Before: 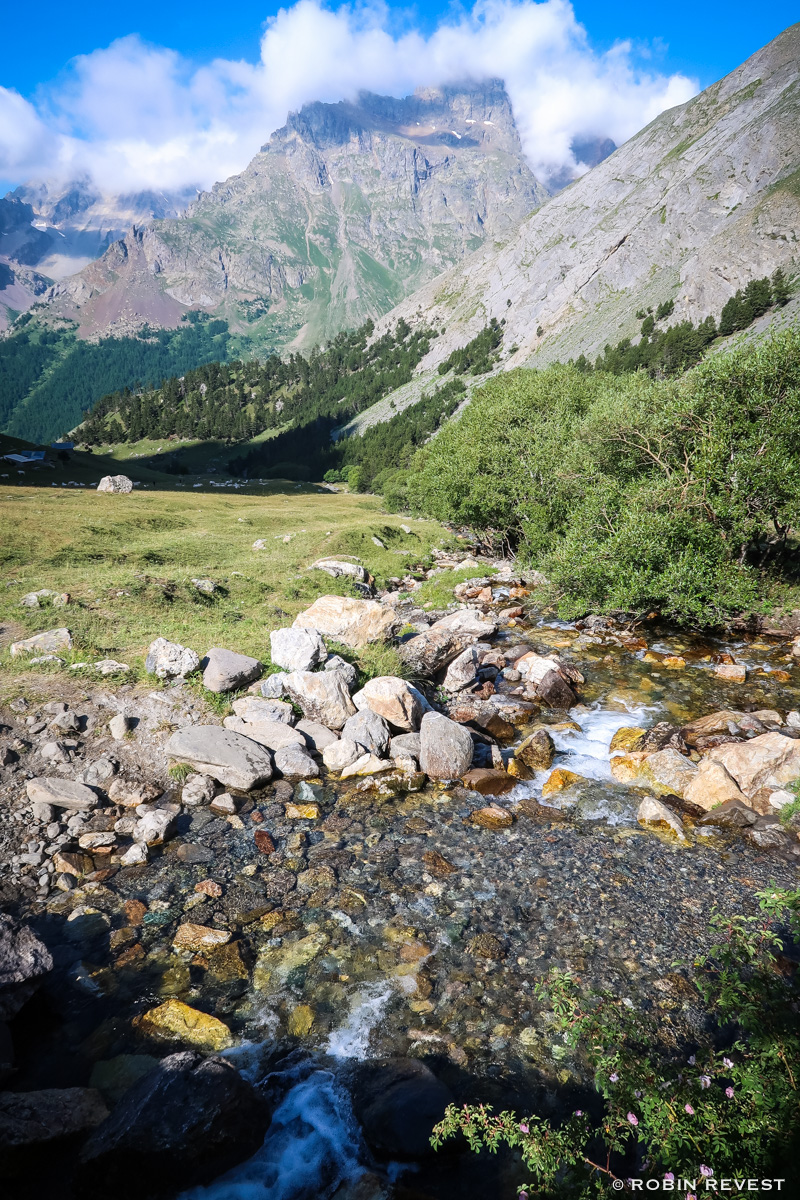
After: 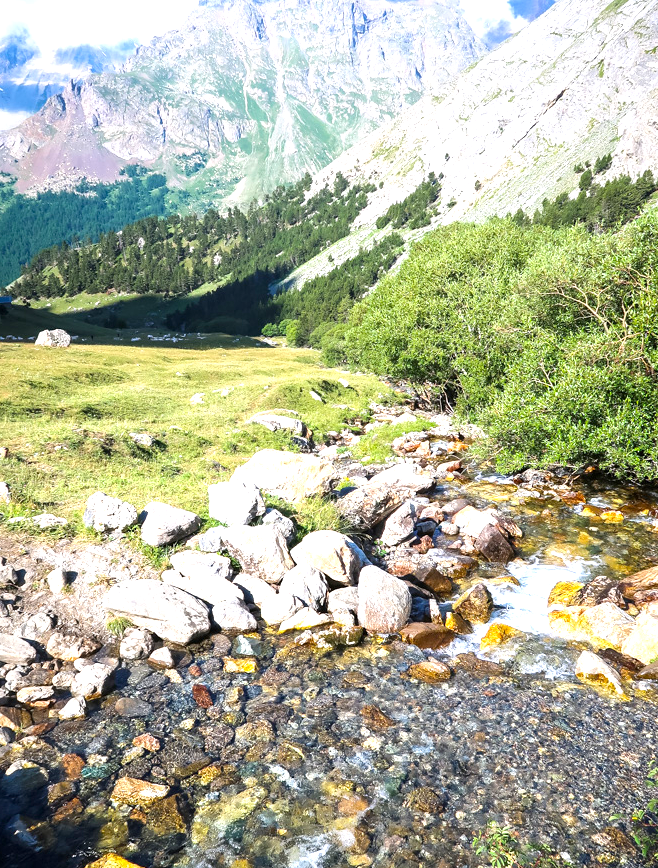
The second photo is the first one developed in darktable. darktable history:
color balance rgb: perceptual saturation grading › global saturation 15.079%, global vibrance 4.805%
crop: left 7.761%, top 12.168%, right 9.955%, bottom 15.479%
tone equalizer: edges refinement/feathering 500, mask exposure compensation -1.57 EV, preserve details no
exposure: black level correction 0.001, exposure 0.955 EV, compensate highlight preservation false
